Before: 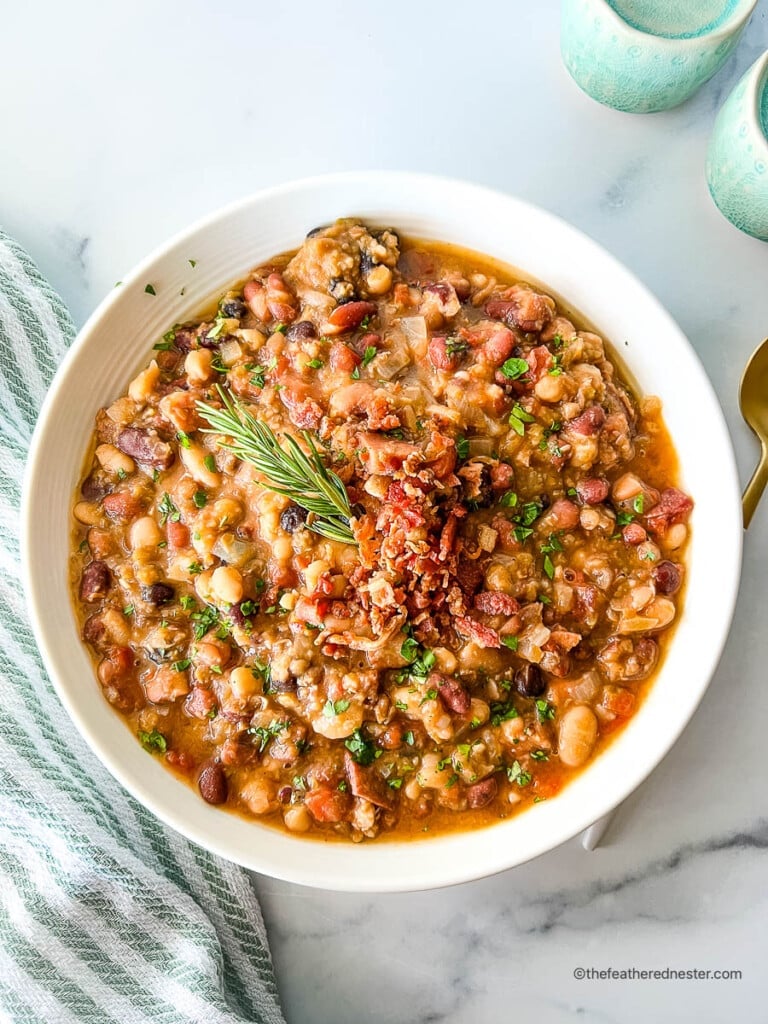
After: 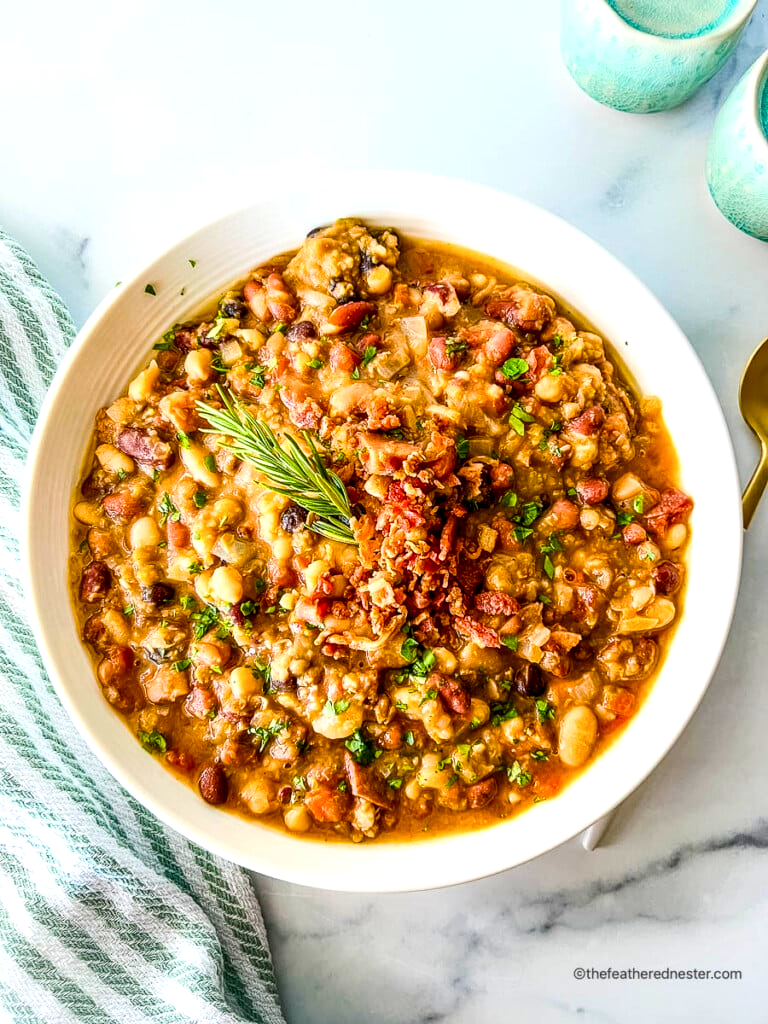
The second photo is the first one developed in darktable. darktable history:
contrast brightness saturation: contrast 0.098, brightness 0.018, saturation 0.025
shadows and highlights: shadows -11.57, white point adjustment 4.14, highlights 29.07
color balance rgb: shadows lift › chroma 1.667%, shadows lift › hue 259.94°, linear chroma grading › global chroma 22.905%, perceptual saturation grading › global saturation 0.072%, perceptual saturation grading › highlights -16.048%, perceptual saturation grading › shadows 25.774%, global vibrance 43.249%
local contrast: shadows 93%, midtone range 0.495
